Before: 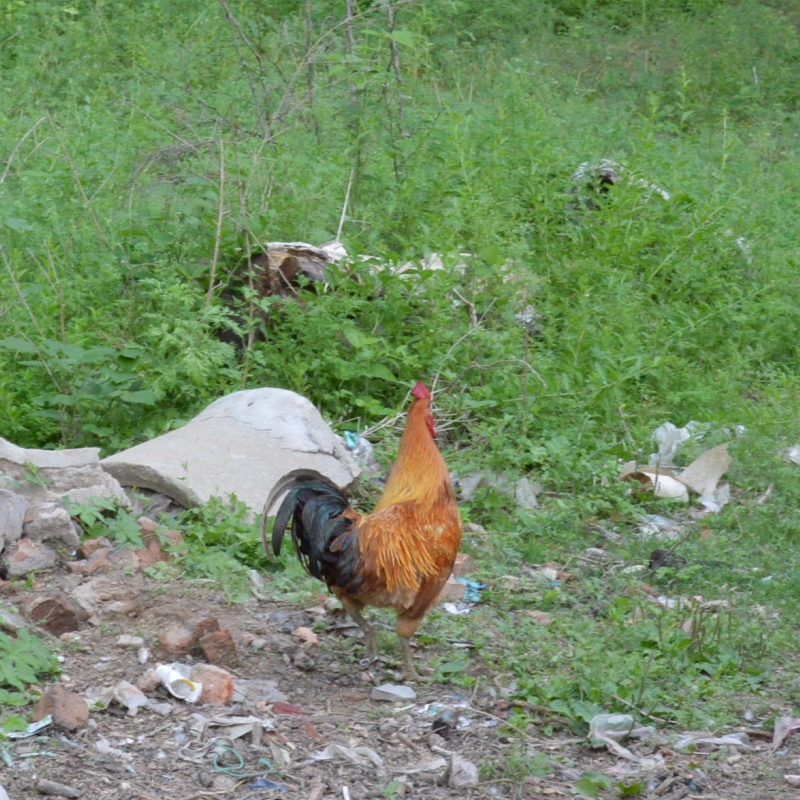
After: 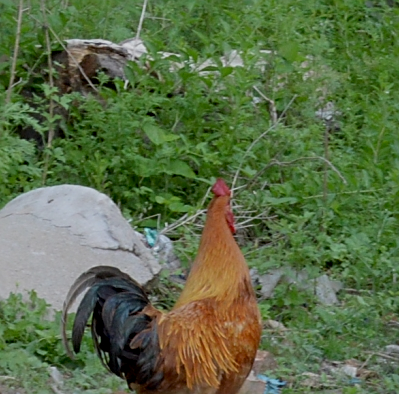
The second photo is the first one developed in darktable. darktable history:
exposure: black level correction 0.009, exposure -0.641 EV, compensate highlight preservation false
crop: left 25.004%, top 25.401%, right 25.054%, bottom 25.296%
sharpen: on, module defaults
